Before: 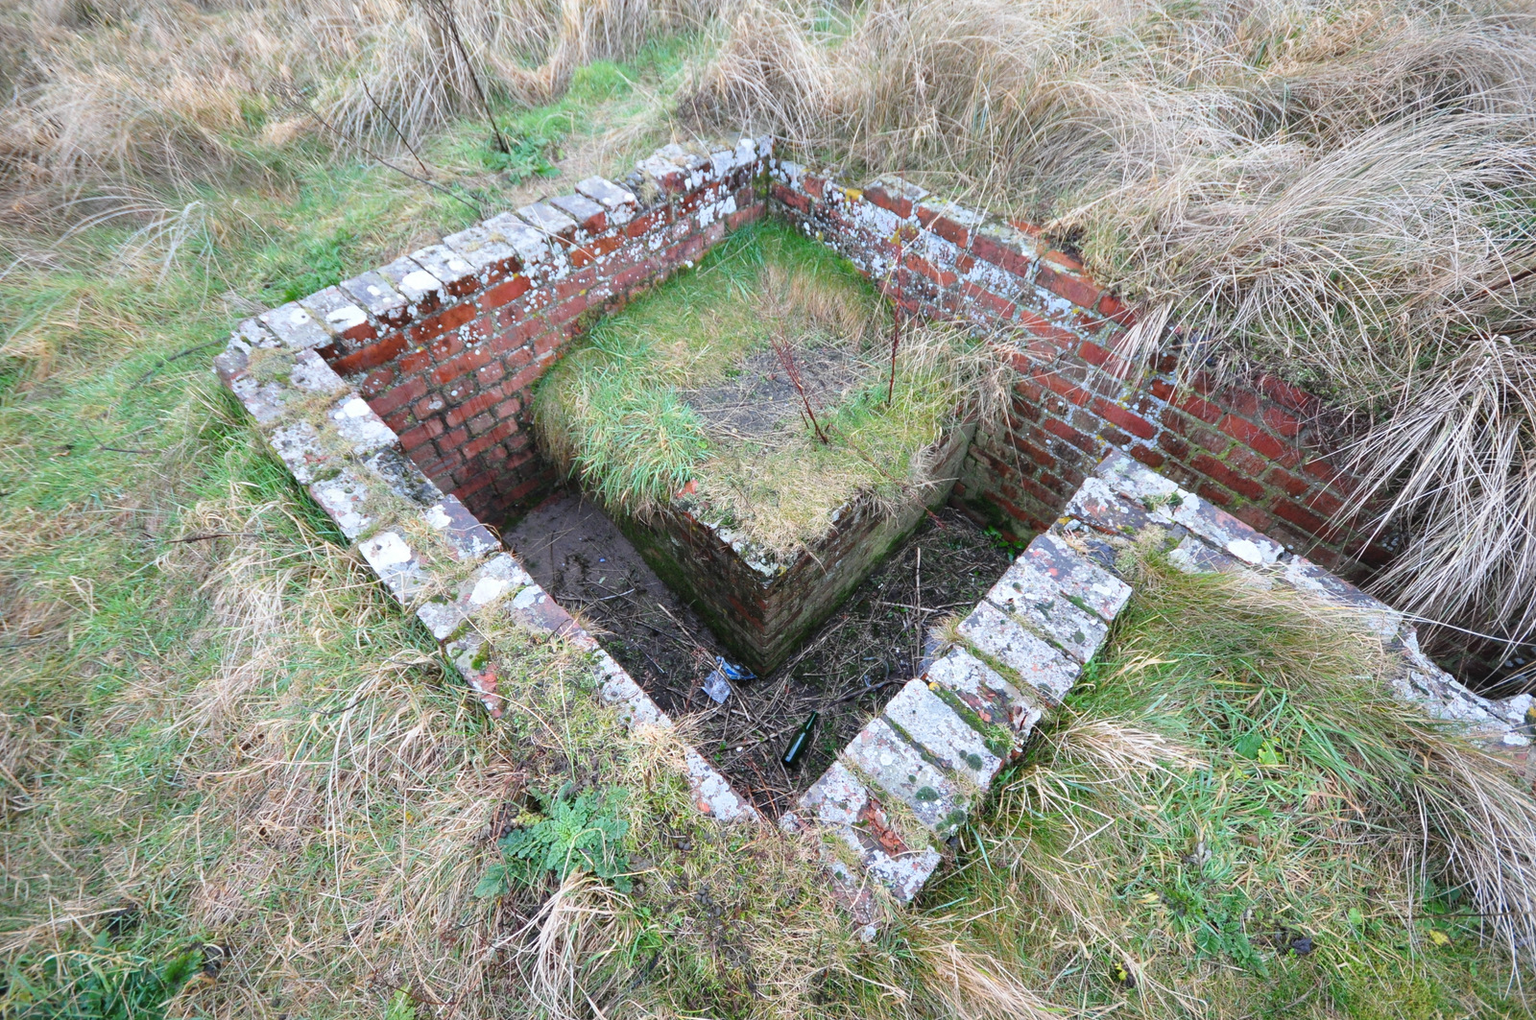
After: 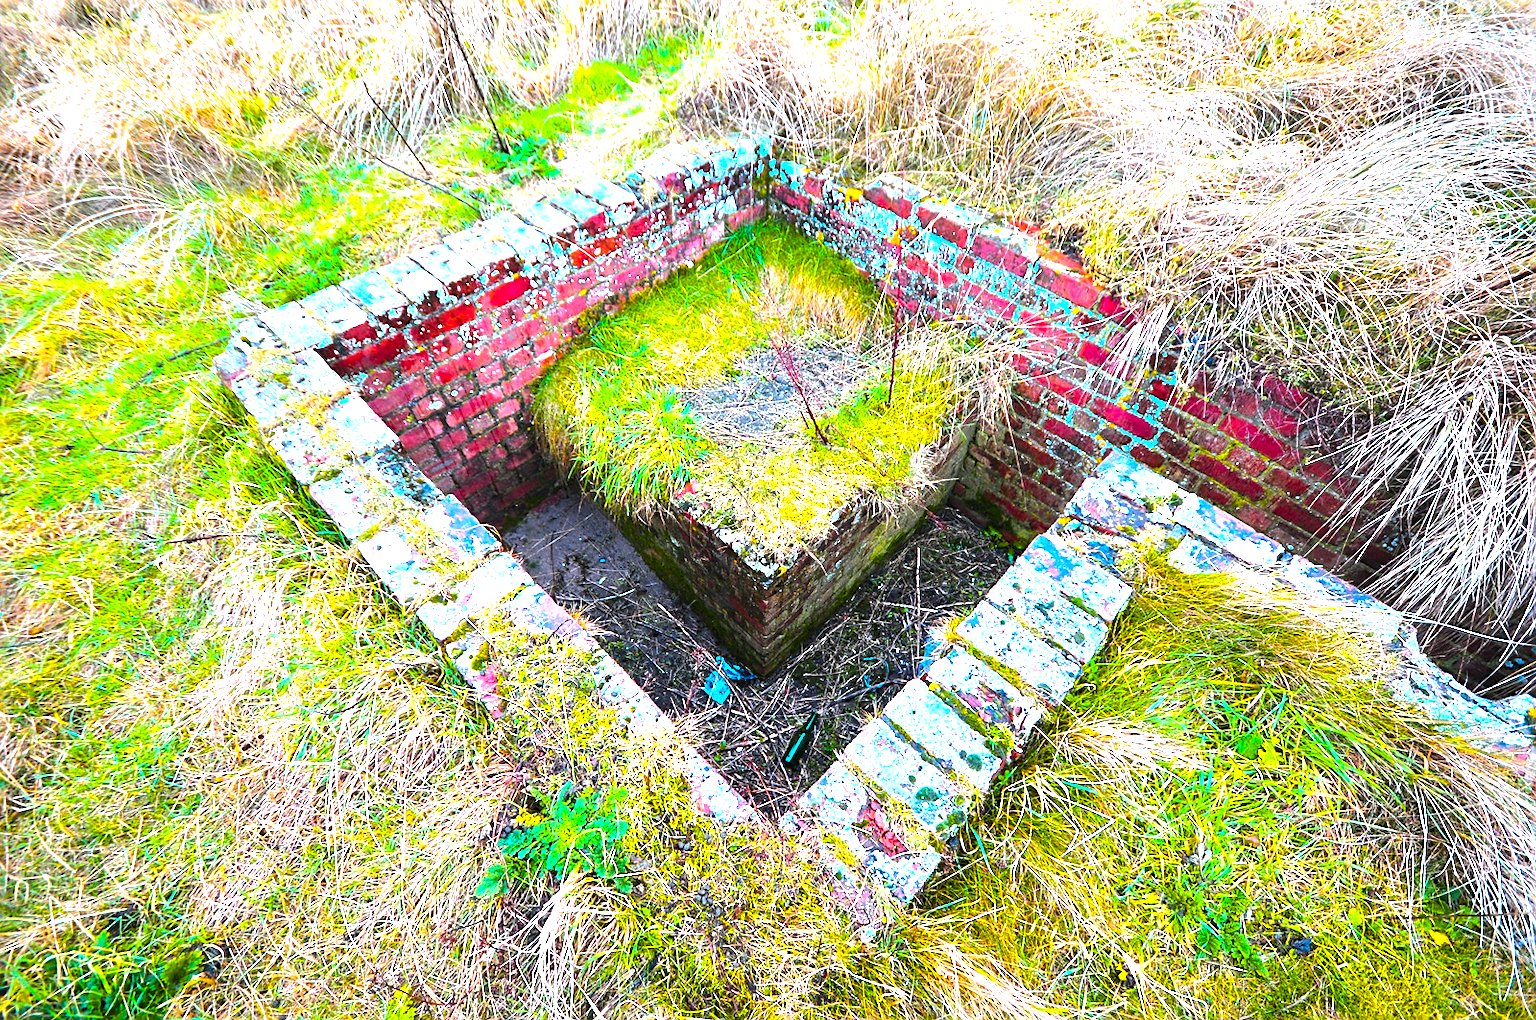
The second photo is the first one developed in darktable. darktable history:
sharpen: on, module defaults
tone equalizer: -8 EV -0.002 EV, -7 EV 0.005 EV, -6 EV -0.009 EV, -5 EV 0.011 EV, -4 EV -0.012 EV, -3 EV 0.007 EV, -2 EV -0.062 EV, -1 EV -0.293 EV, +0 EV -0.582 EV, smoothing diameter 2%, edges refinement/feathering 20, mask exposure compensation -1.57 EV, filter diffusion 5
color balance rgb: linear chroma grading › highlights 100%, linear chroma grading › global chroma 23.41%, perceptual saturation grading › global saturation 35.38%, hue shift -10.68°, perceptual brilliance grading › highlights 47.25%, perceptual brilliance grading › mid-tones 22.2%, perceptual brilliance grading › shadows -5.93%
